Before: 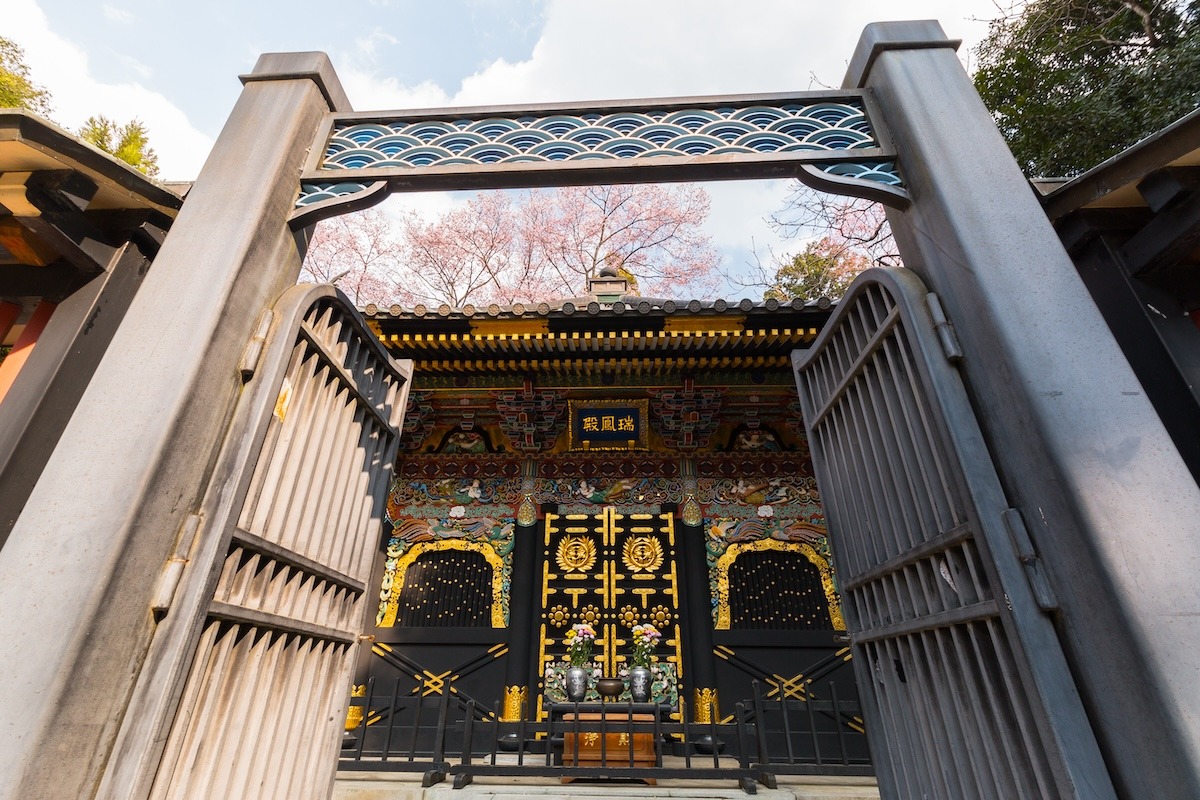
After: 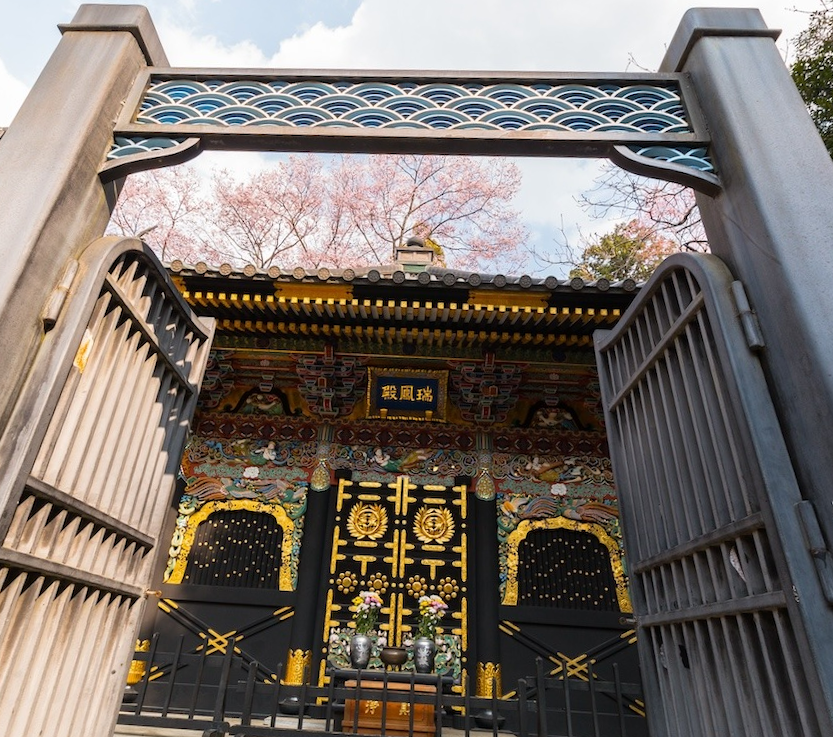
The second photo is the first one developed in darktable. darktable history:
crop and rotate: angle -3.26°, left 13.908%, top 0.021%, right 10.853%, bottom 0.061%
